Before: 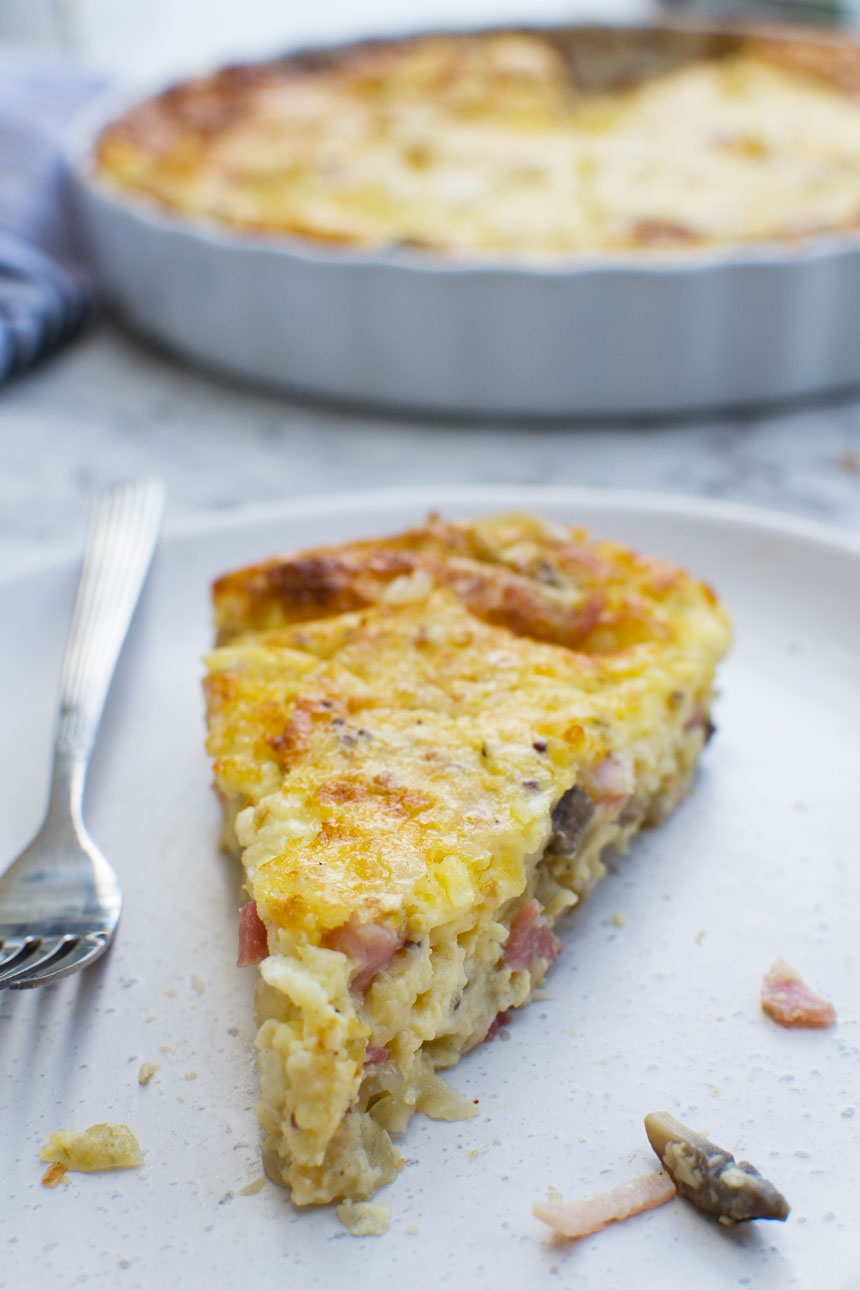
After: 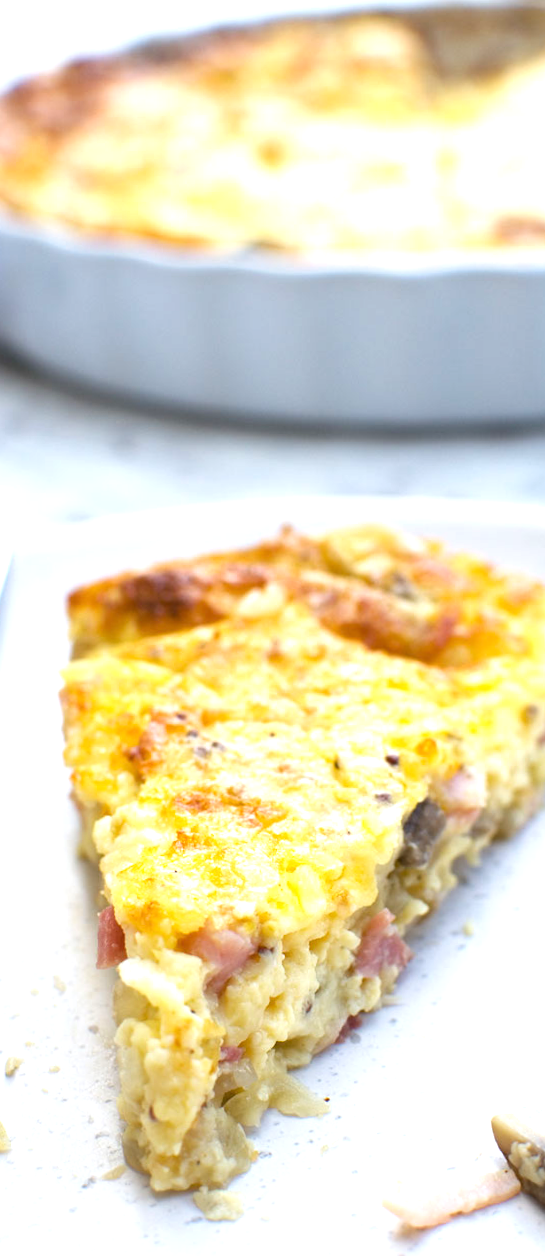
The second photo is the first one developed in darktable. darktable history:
exposure: black level correction 0, exposure 0.877 EV, compensate exposure bias true, compensate highlight preservation false
crop and rotate: left 14.436%, right 18.898%
rotate and perspective: rotation 0.074°, lens shift (vertical) 0.096, lens shift (horizontal) -0.041, crop left 0.043, crop right 0.952, crop top 0.024, crop bottom 0.979
